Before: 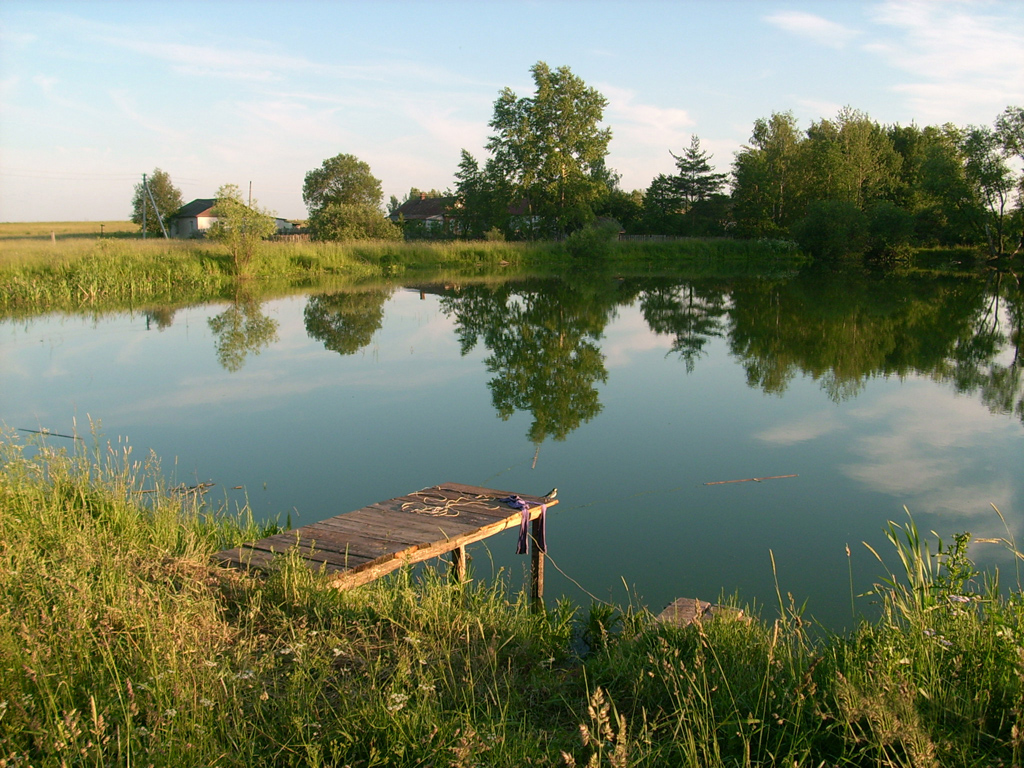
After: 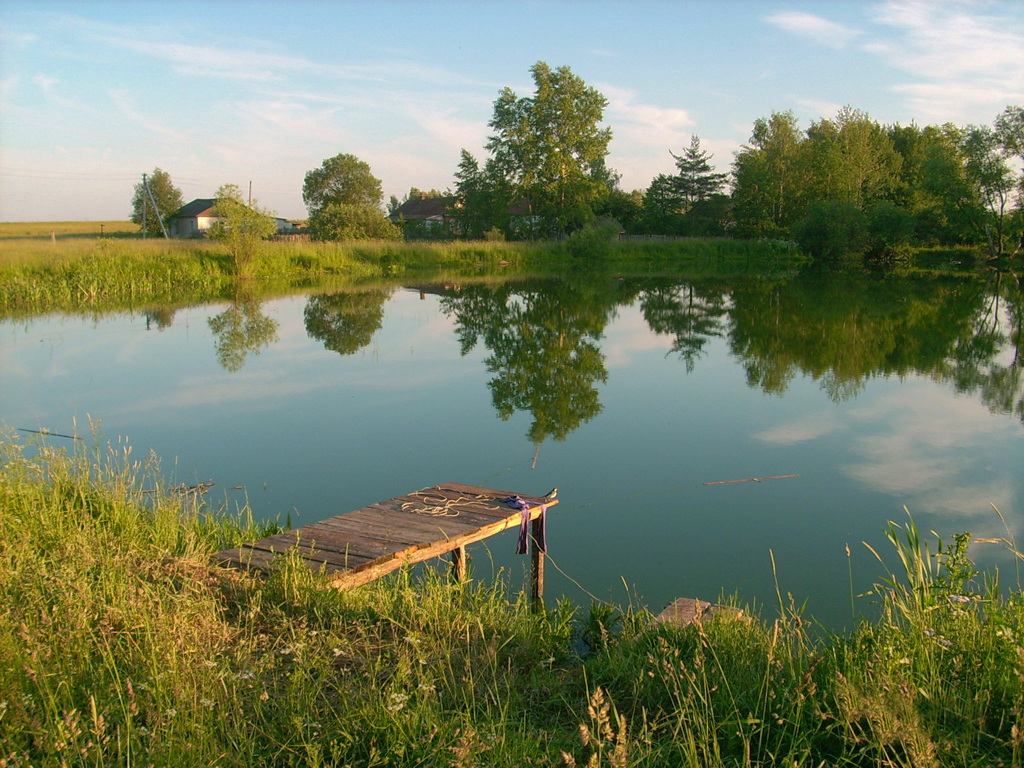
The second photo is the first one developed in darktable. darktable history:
shadows and highlights: on, module defaults
color balance rgb: perceptual saturation grading › global saturation -0.125%, global vibrance 20%
